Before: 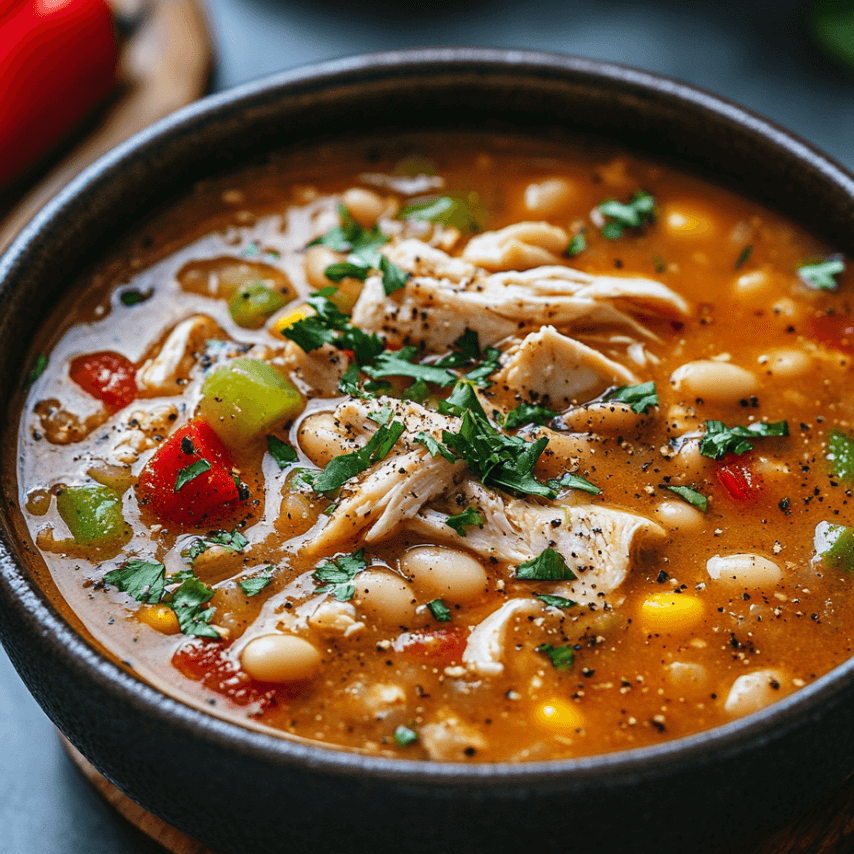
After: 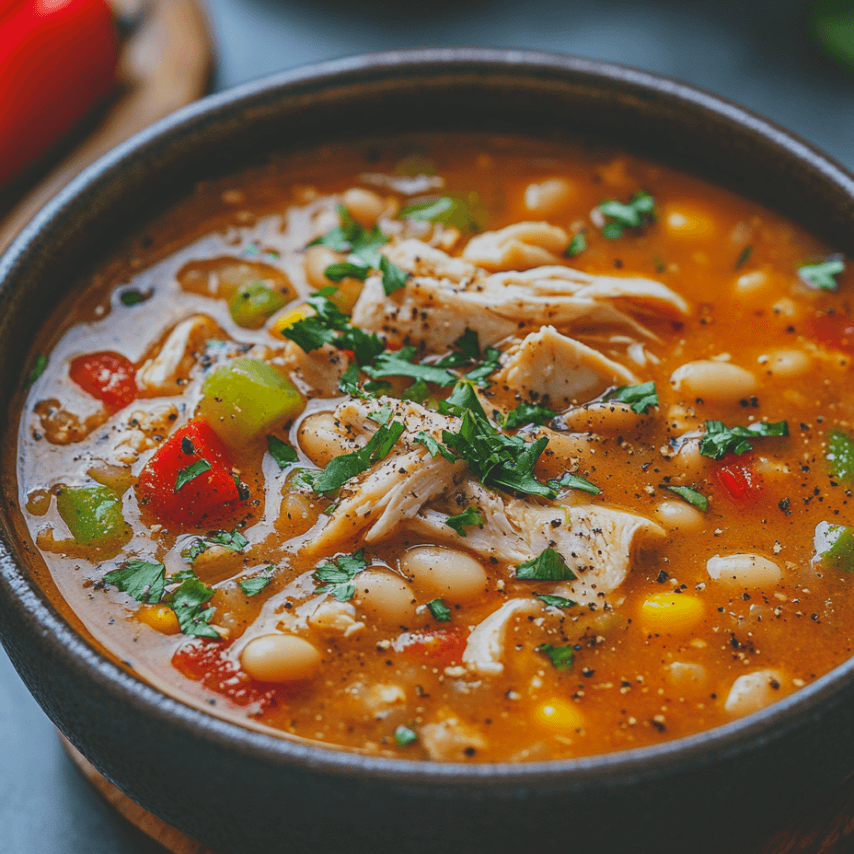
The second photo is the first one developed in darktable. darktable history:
contrast brightness saturation: contrast -0.274
